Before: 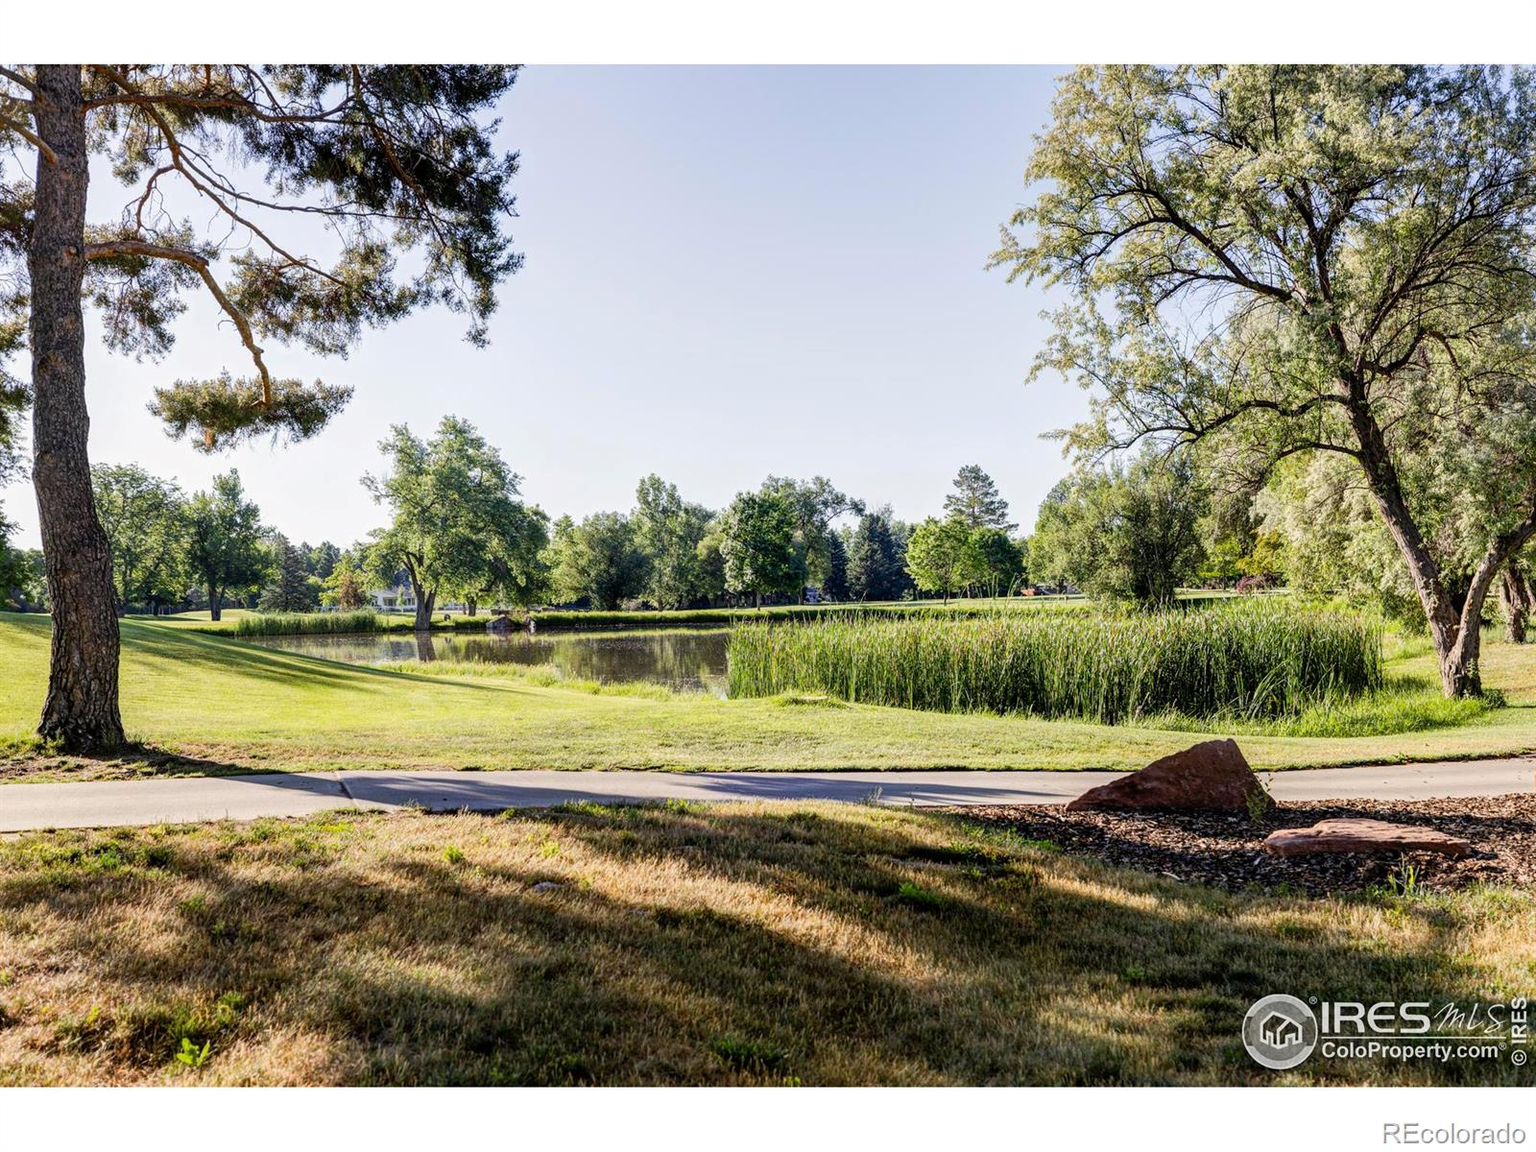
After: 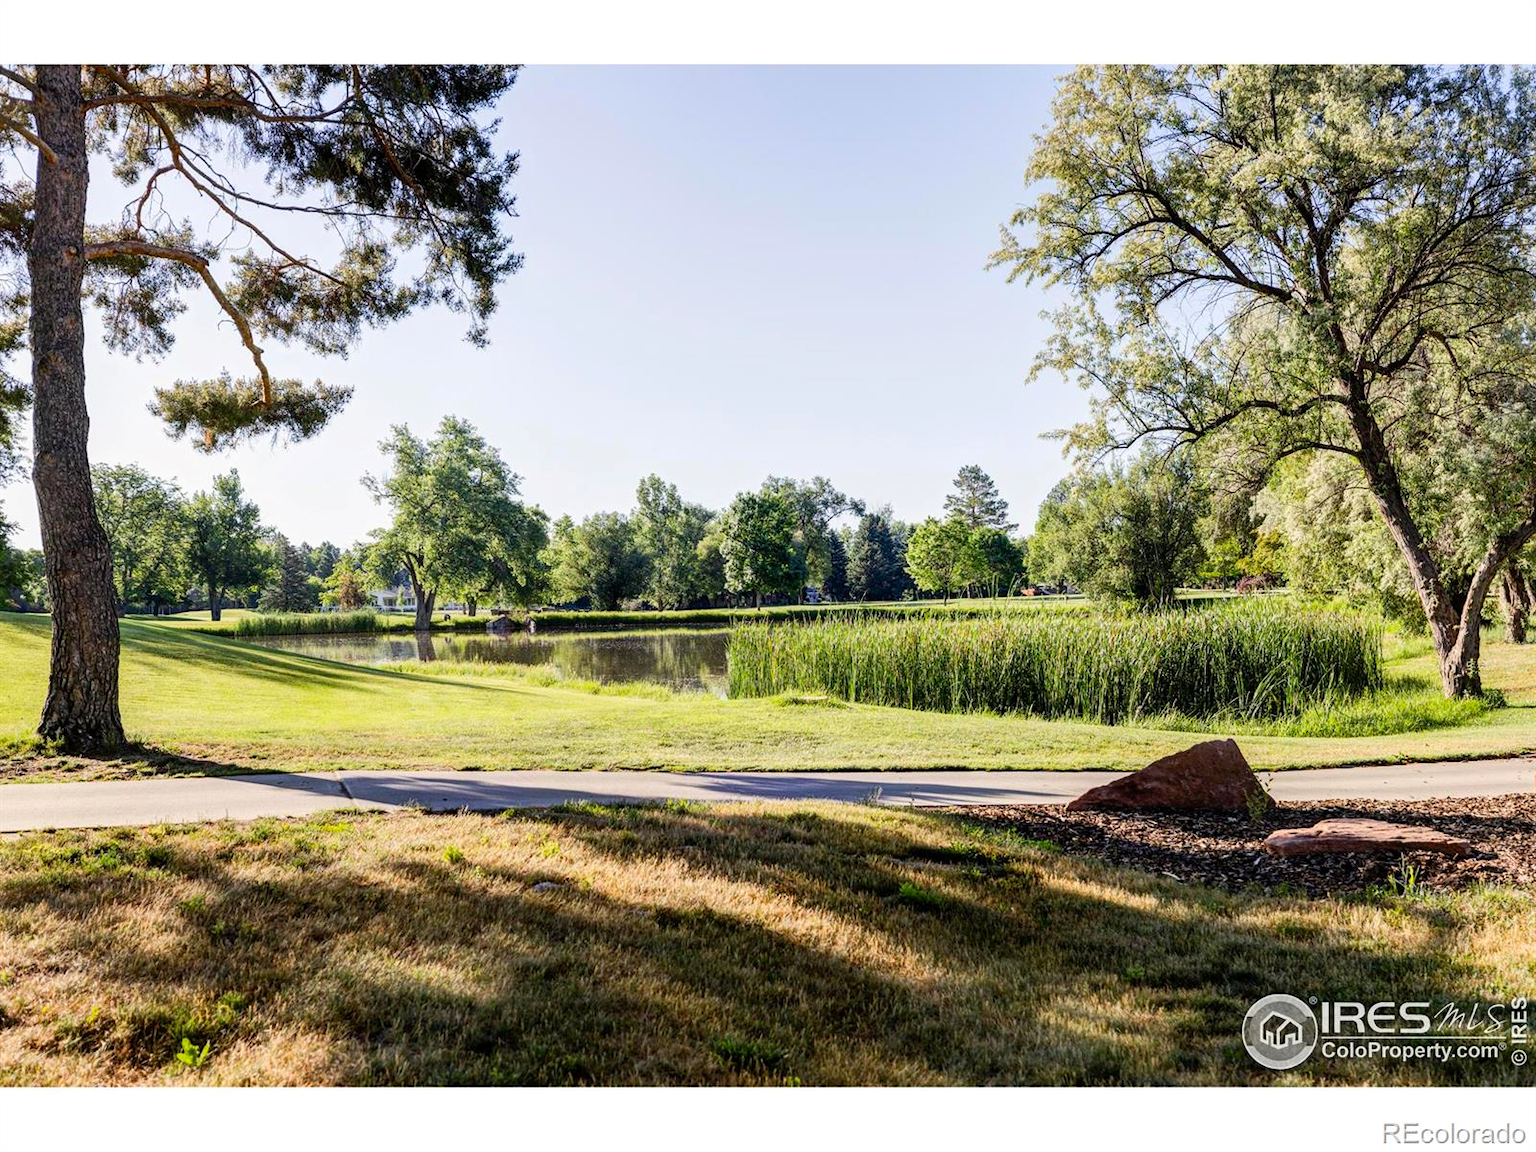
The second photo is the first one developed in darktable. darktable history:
contrast brightness saturation: contrast 0.103, brightness 0.026, saturation 0.09
